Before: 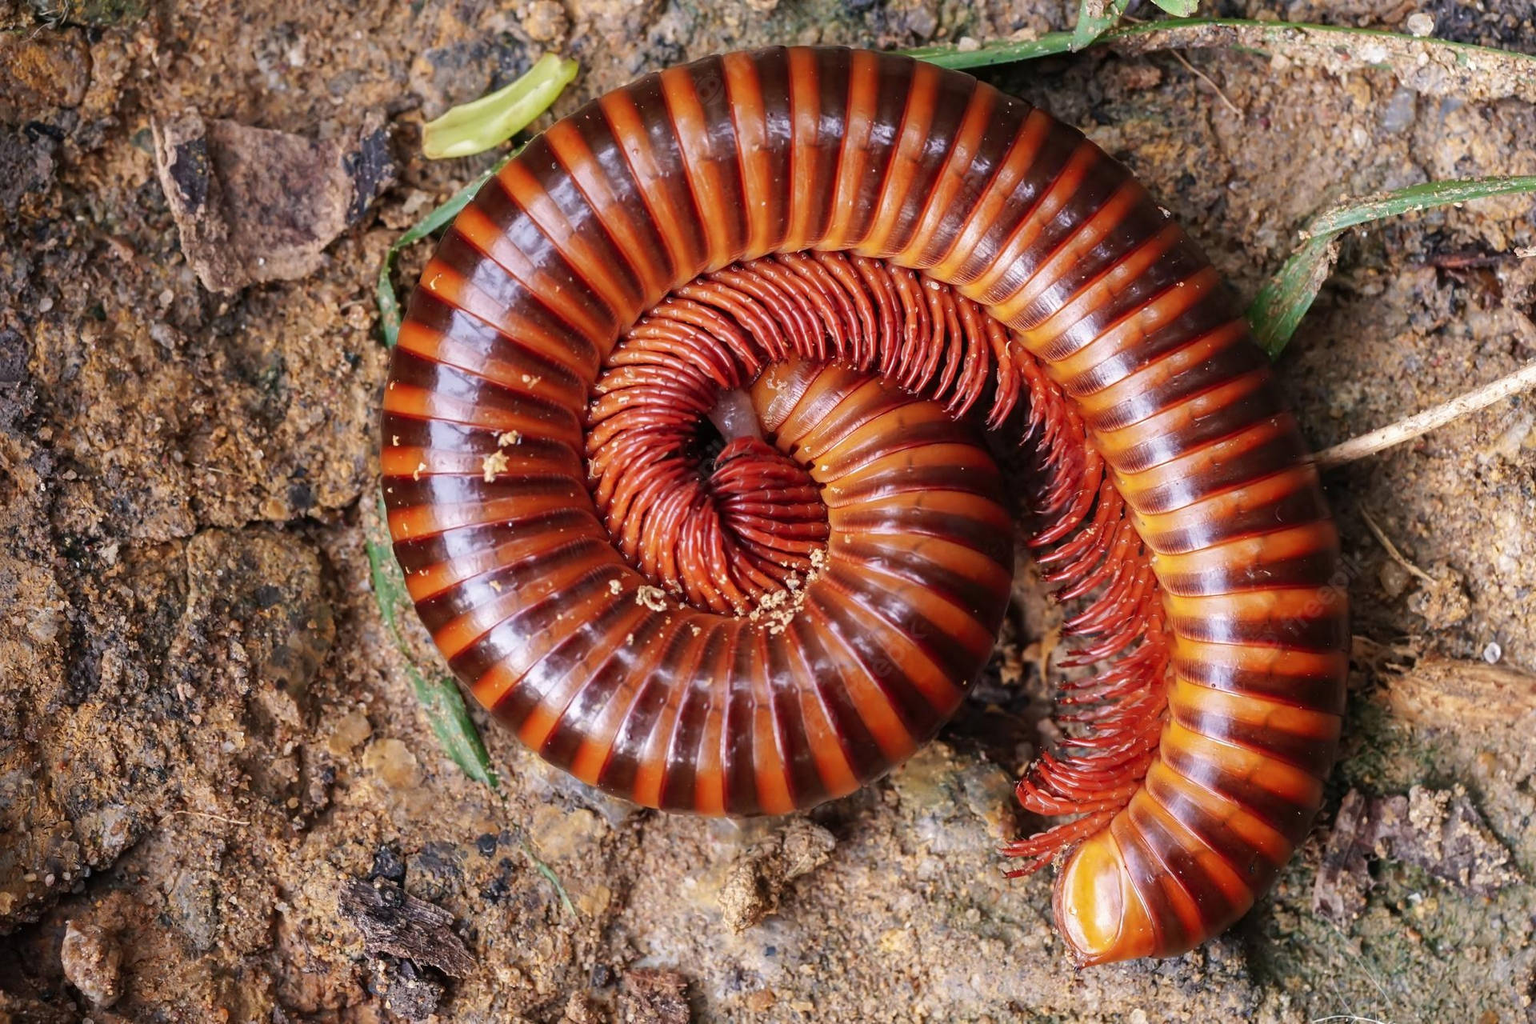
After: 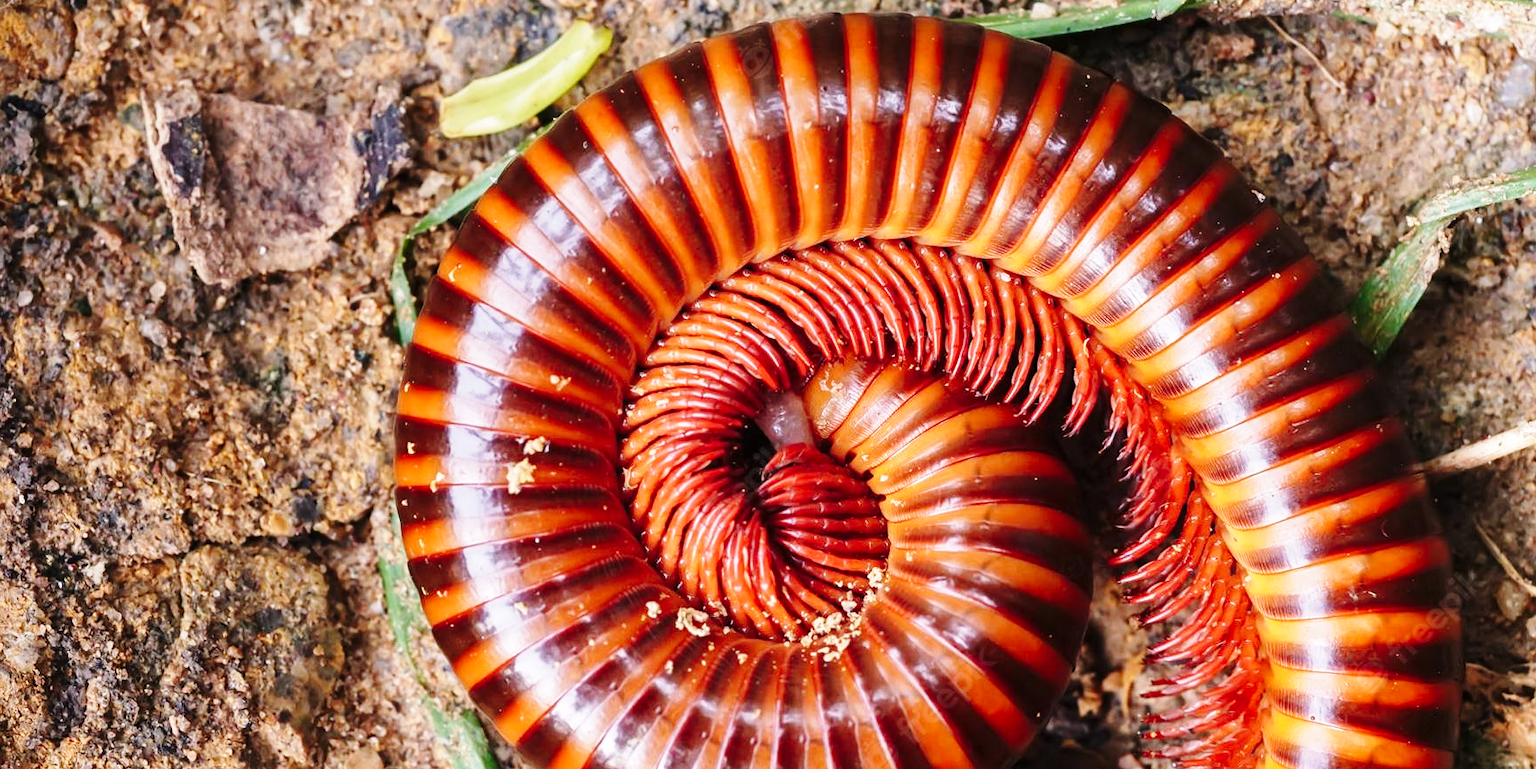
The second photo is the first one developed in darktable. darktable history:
base curve: curves: ch0 [(0, 0) (0.028, 0.03) (0.121, 0.232) (0.46, 0.748) (0.859, 0.968) (1, 1)], preserve colors none
crop: left 1.528%, top 3.414%, right 7.775%, bottom 28.419%
